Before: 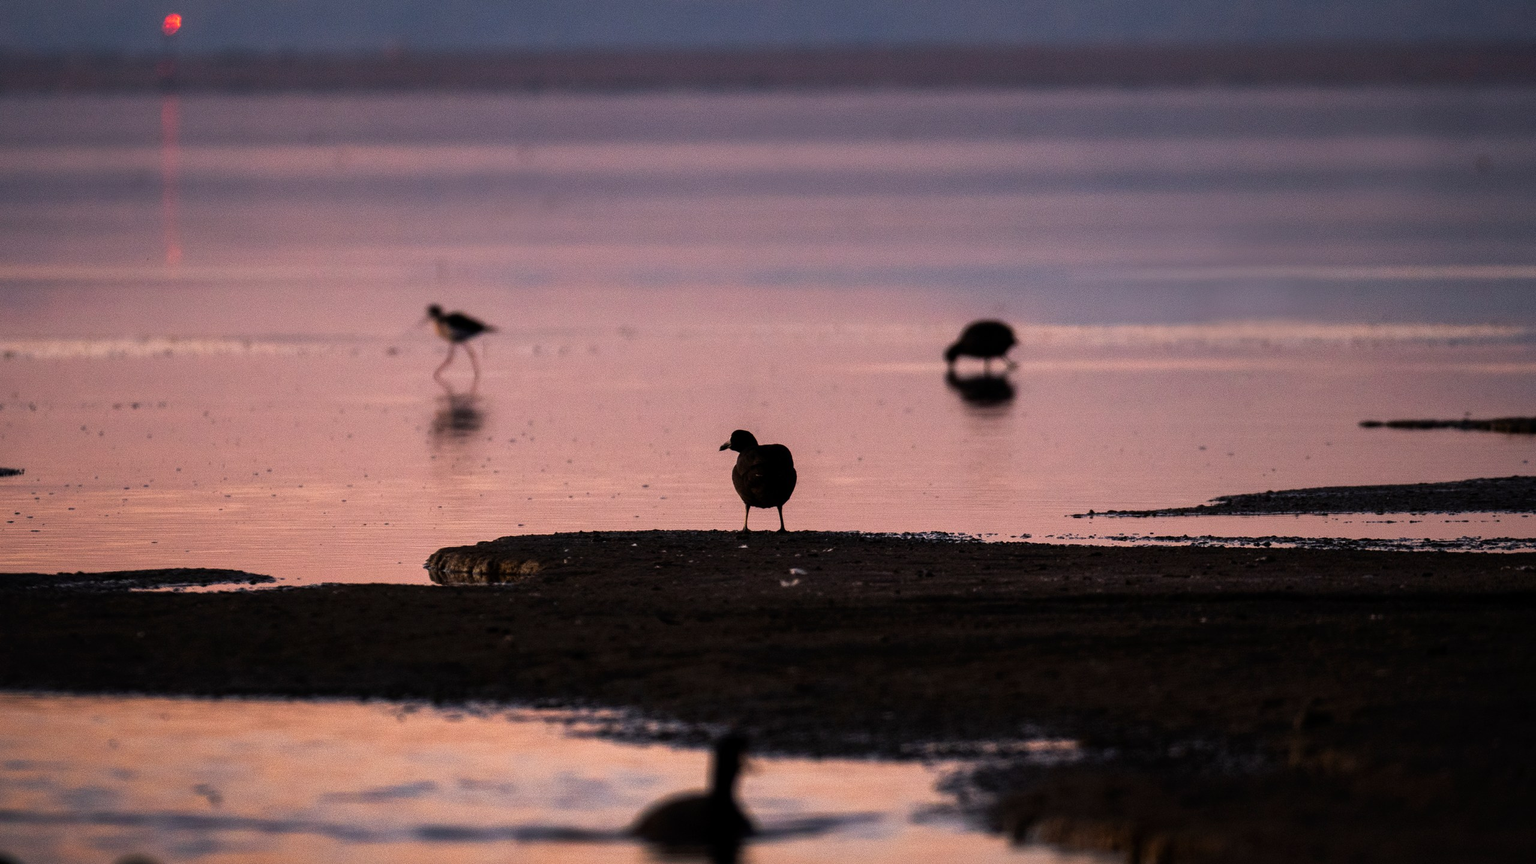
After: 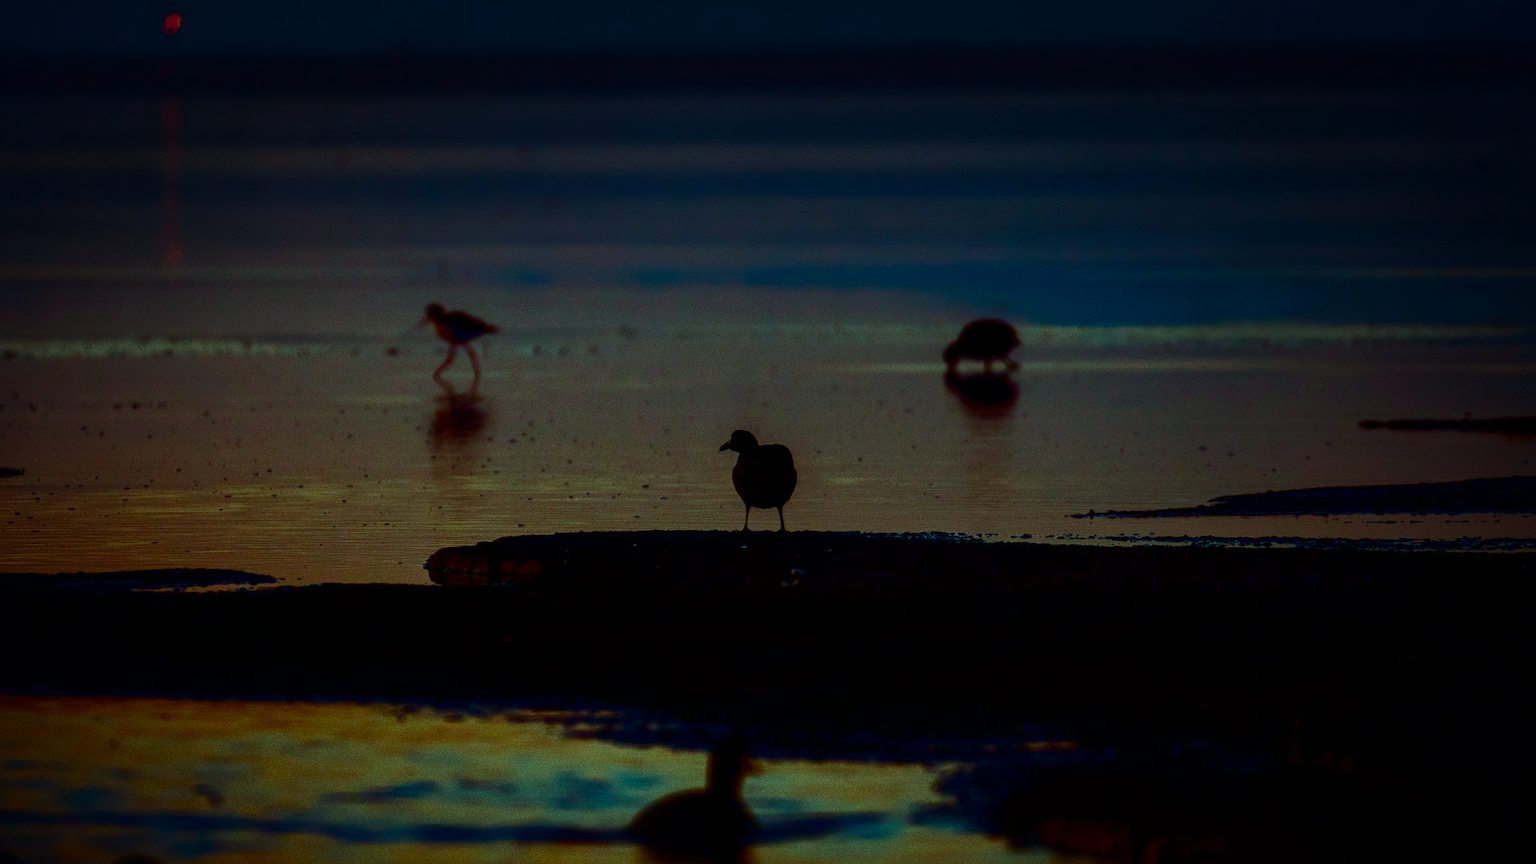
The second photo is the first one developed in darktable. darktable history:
contrast brightness saturation: brightness -0.981, saturation 0.996
color balance rgb: power › luminance -7.677%, power › chroma 1.088%, power › hue 217.4°, highlights gain › chroma 7.511%, highlights gain › hue 183.87°, perceptual saturation grading › global saturation 0.393%, global vibrance 9.187%
vignetting: center (-0.024, 0.403), automatic ratio true
